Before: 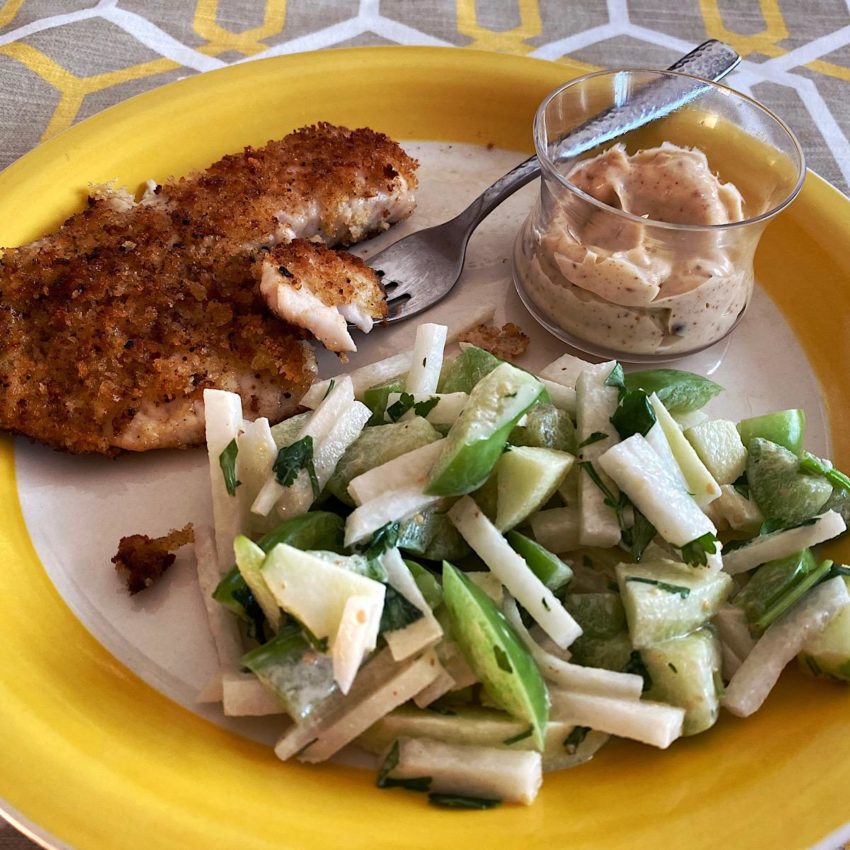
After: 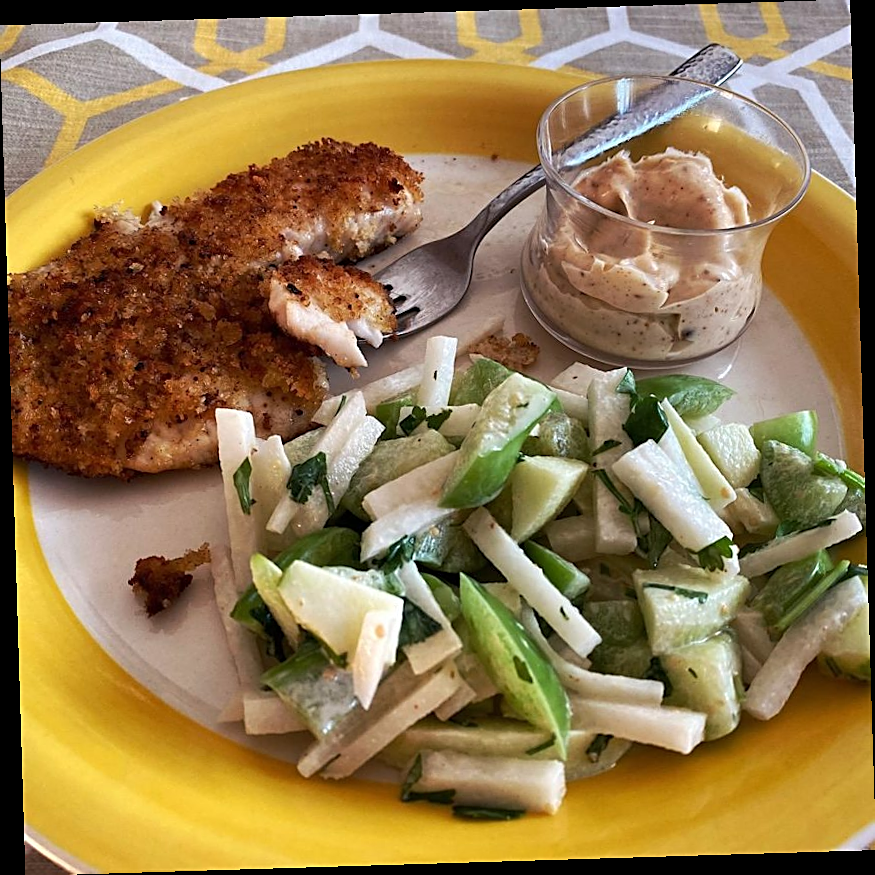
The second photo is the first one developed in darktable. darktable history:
sharpen: on, module defaults
rotate and perspective: rotation -1.75°, automatic cropping off
white balance: emerald 1
